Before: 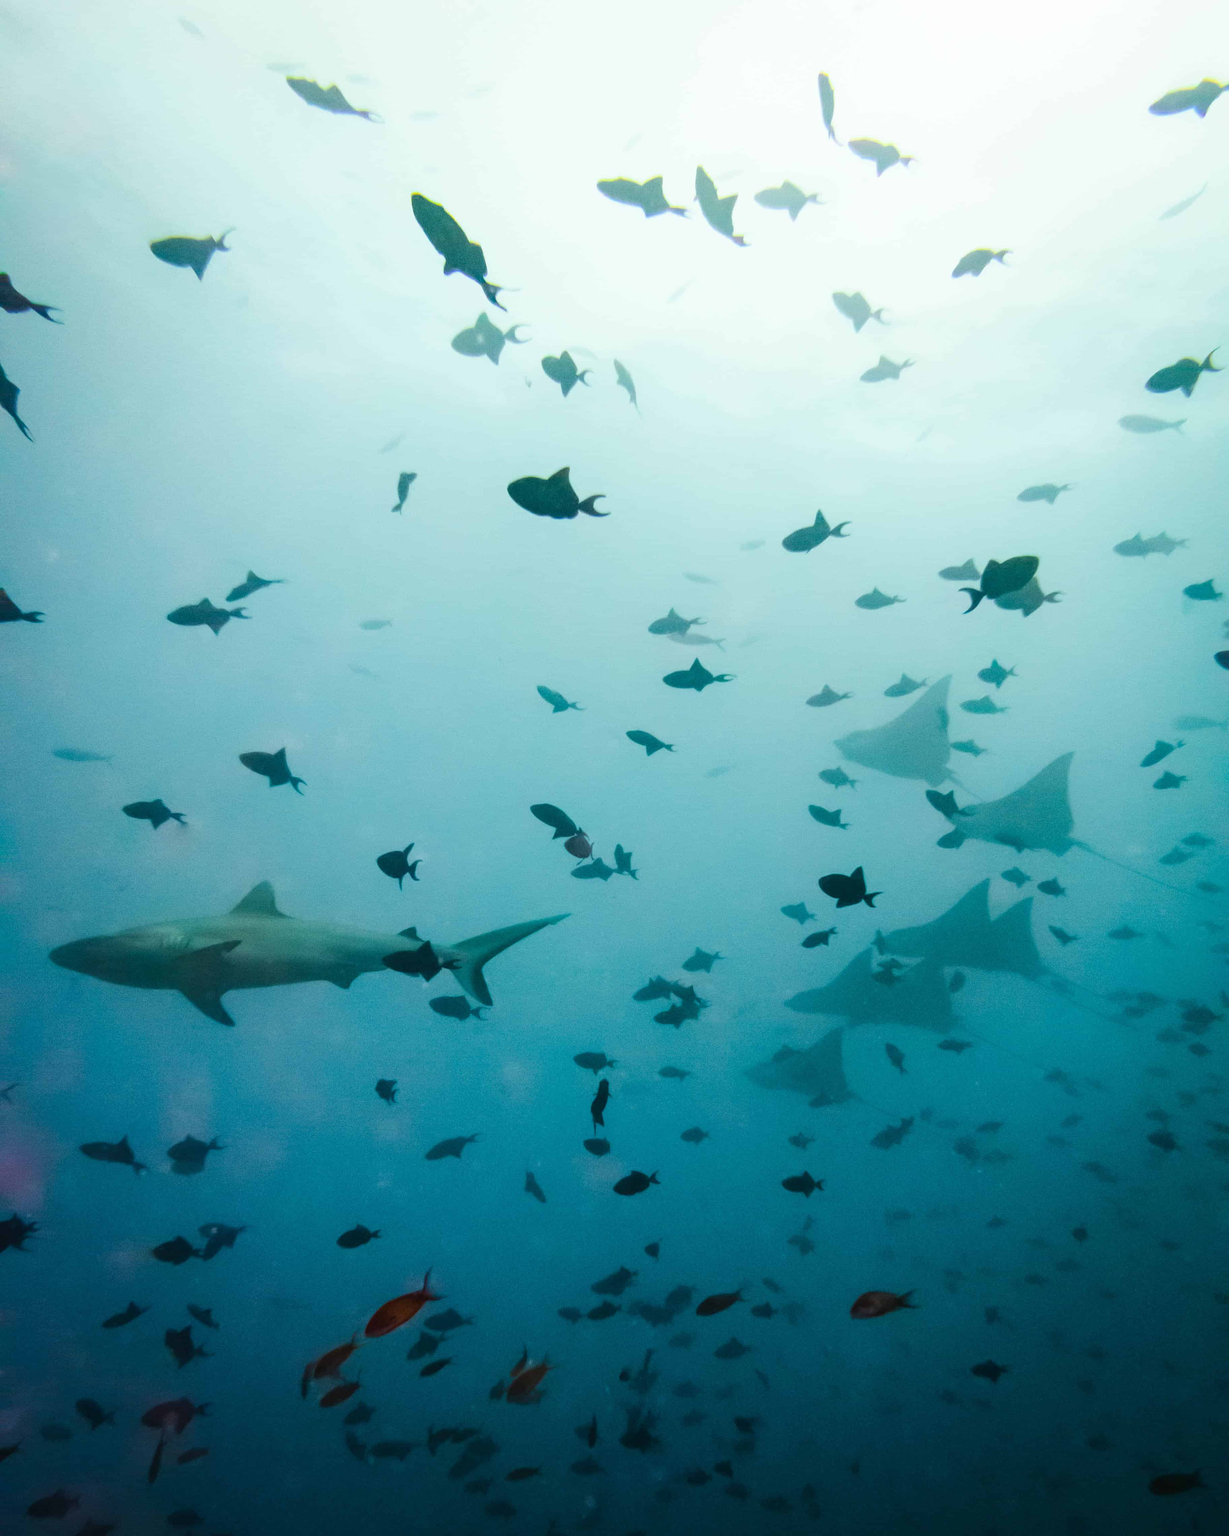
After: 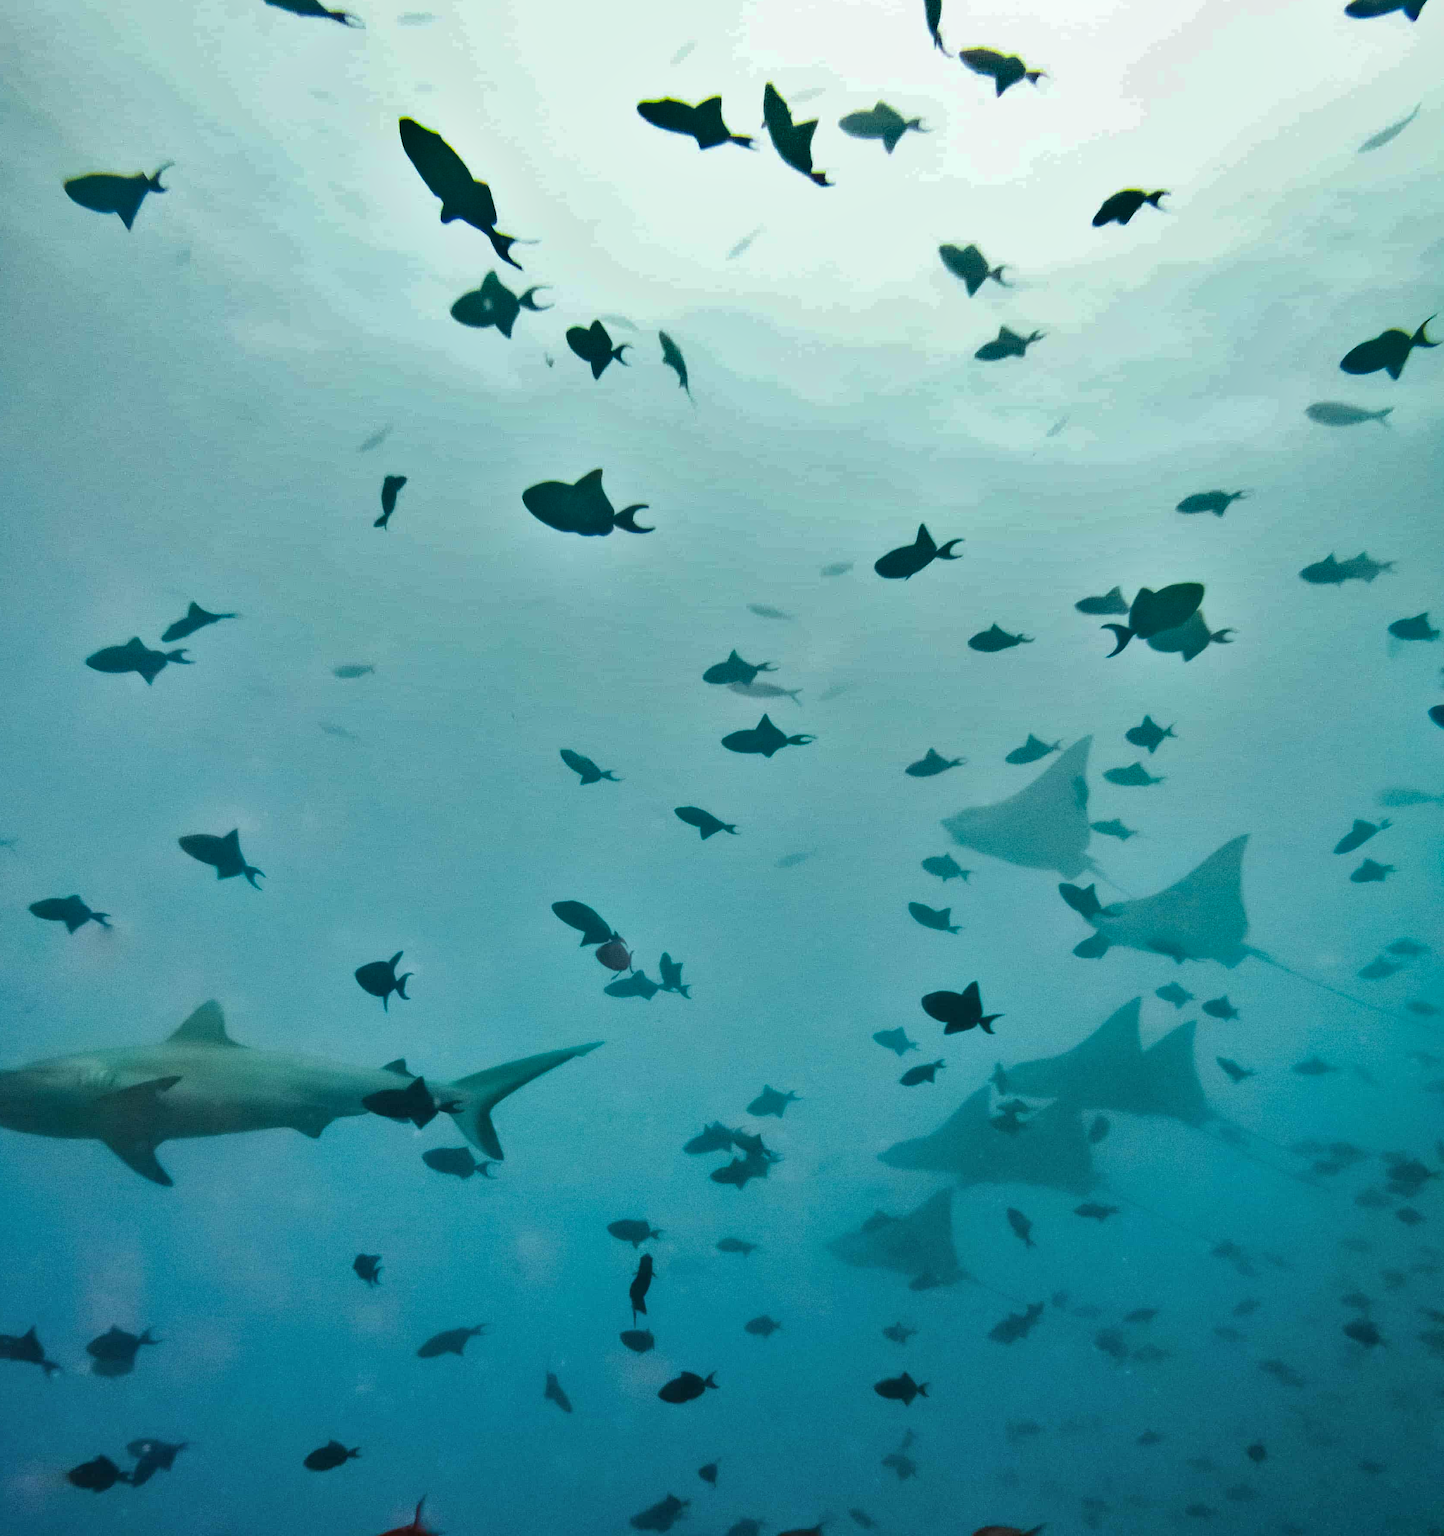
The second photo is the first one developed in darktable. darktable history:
crop: left 8.155%, top 6.611%, bottom 15.385%
shadows and highlights: white point adjustment 0.1, highlights -70, soften with gaussian
